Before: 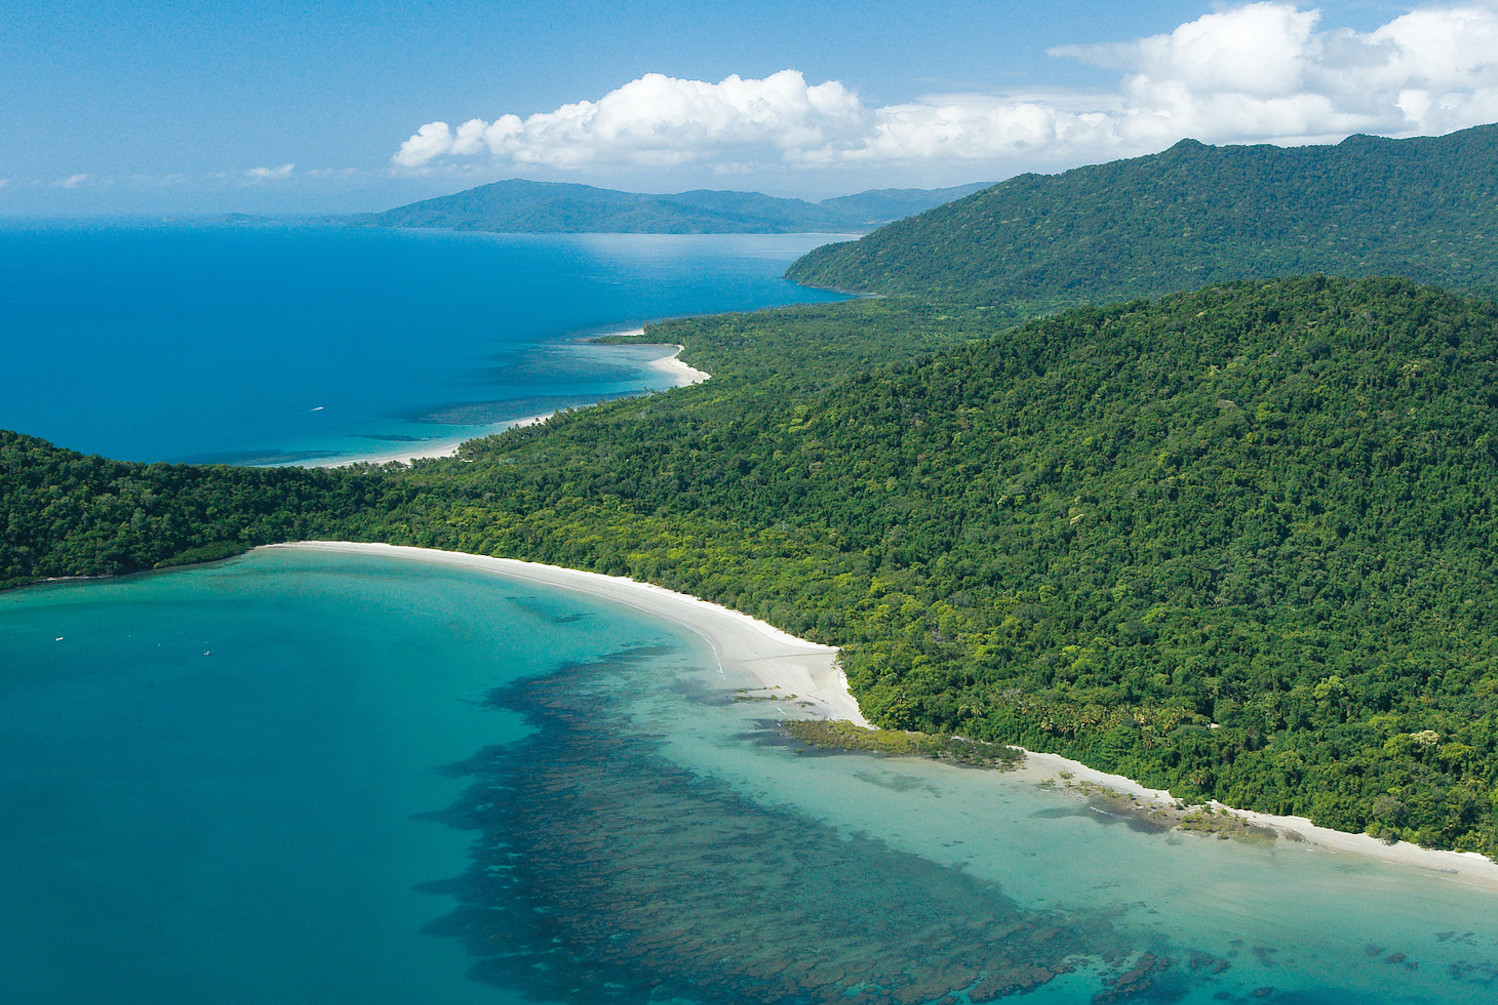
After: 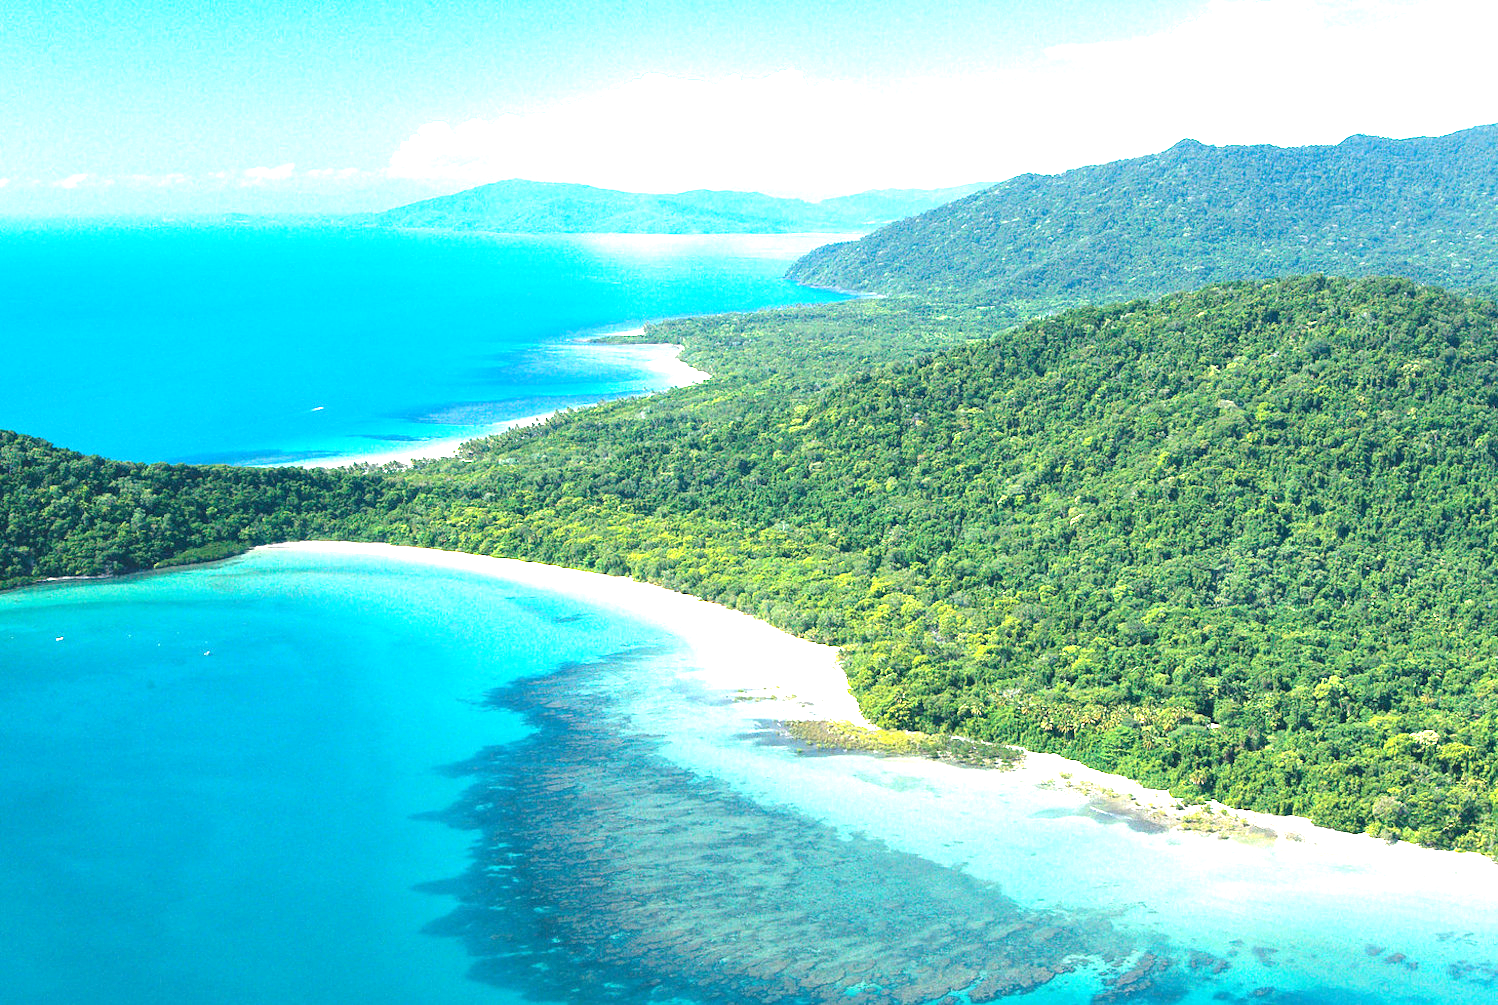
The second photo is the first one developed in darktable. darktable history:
exposure: black level correction 0.001, exposure 1.822 EV, compensate exposure bias true, compensate highlight preservation false
white balance: red 1.009, blue 1.027
